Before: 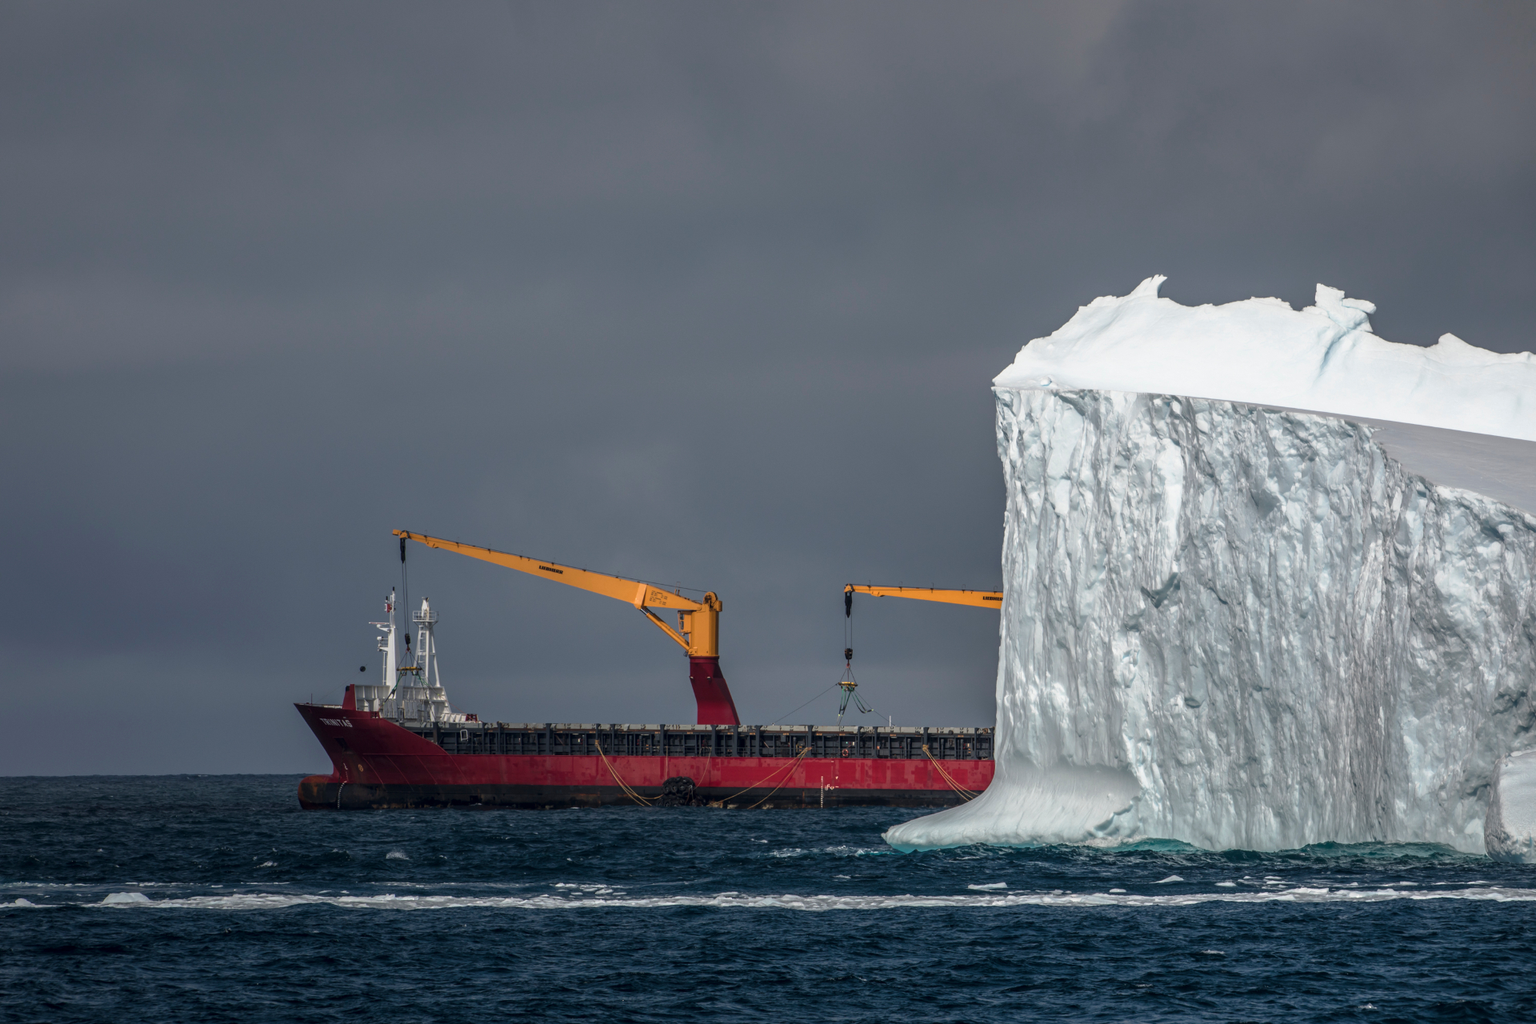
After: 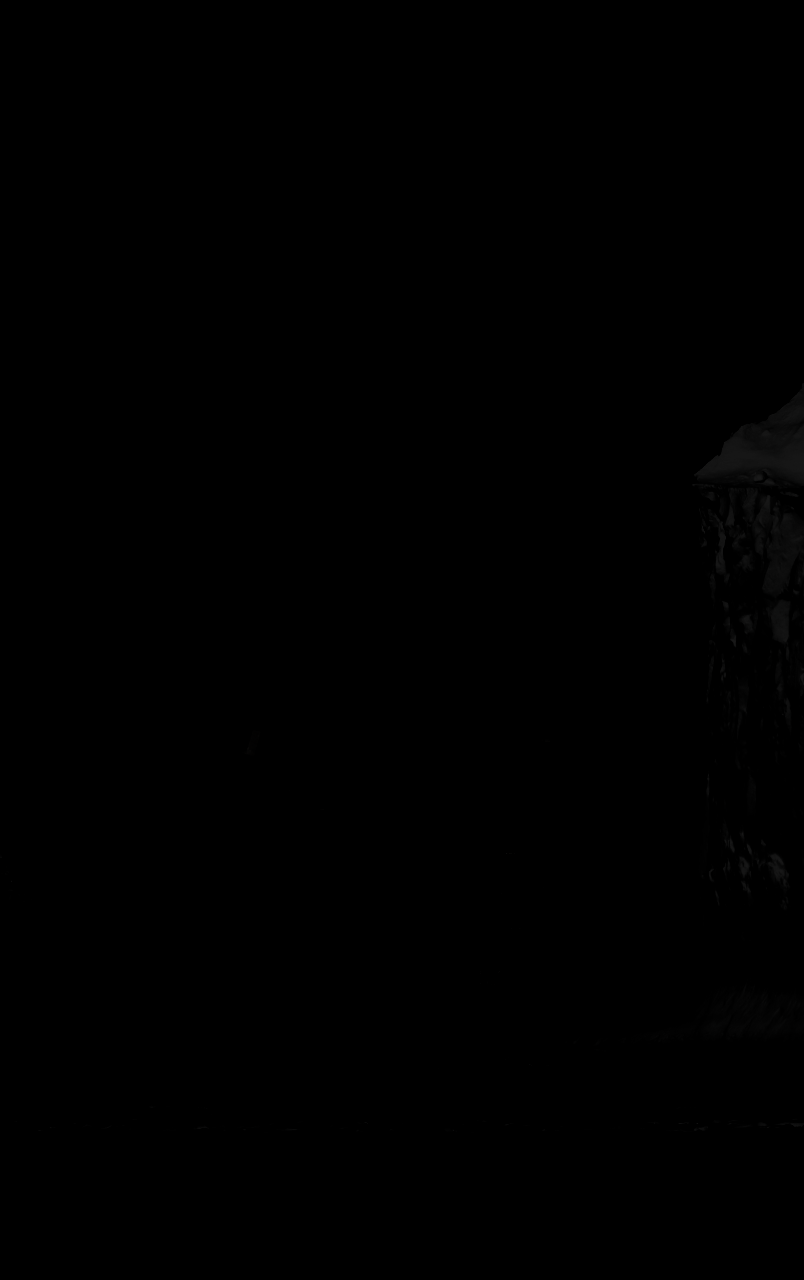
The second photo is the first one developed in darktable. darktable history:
crop: left 28.528%, right 29.559%
levels: levels [0.721, 0.937, 0.997]
filmic rgb: black relative exposure -5.06 EV, white relative exposure 3.97 EV, hardness 2.91, contrast 1.301, highlights saturation mix -30.81%, color science v5 (2021), iterations of high-quality reconstruction 0, contrast in shadows safe, contrast in highlights safe
